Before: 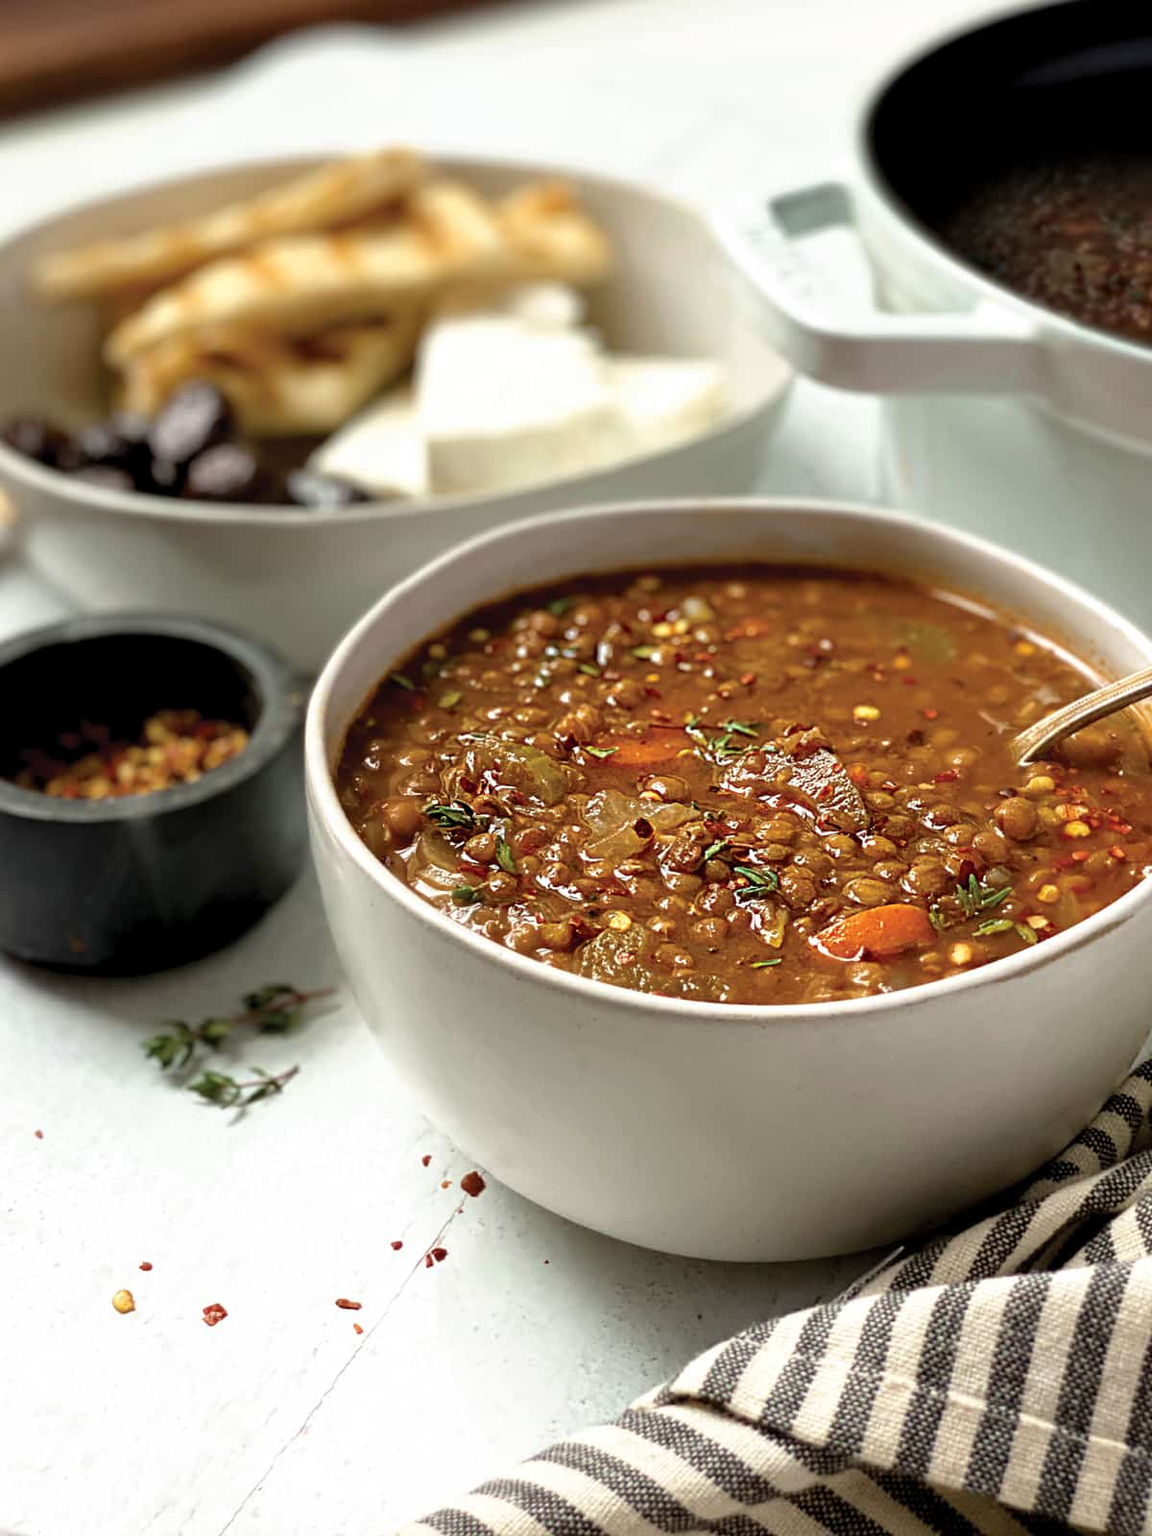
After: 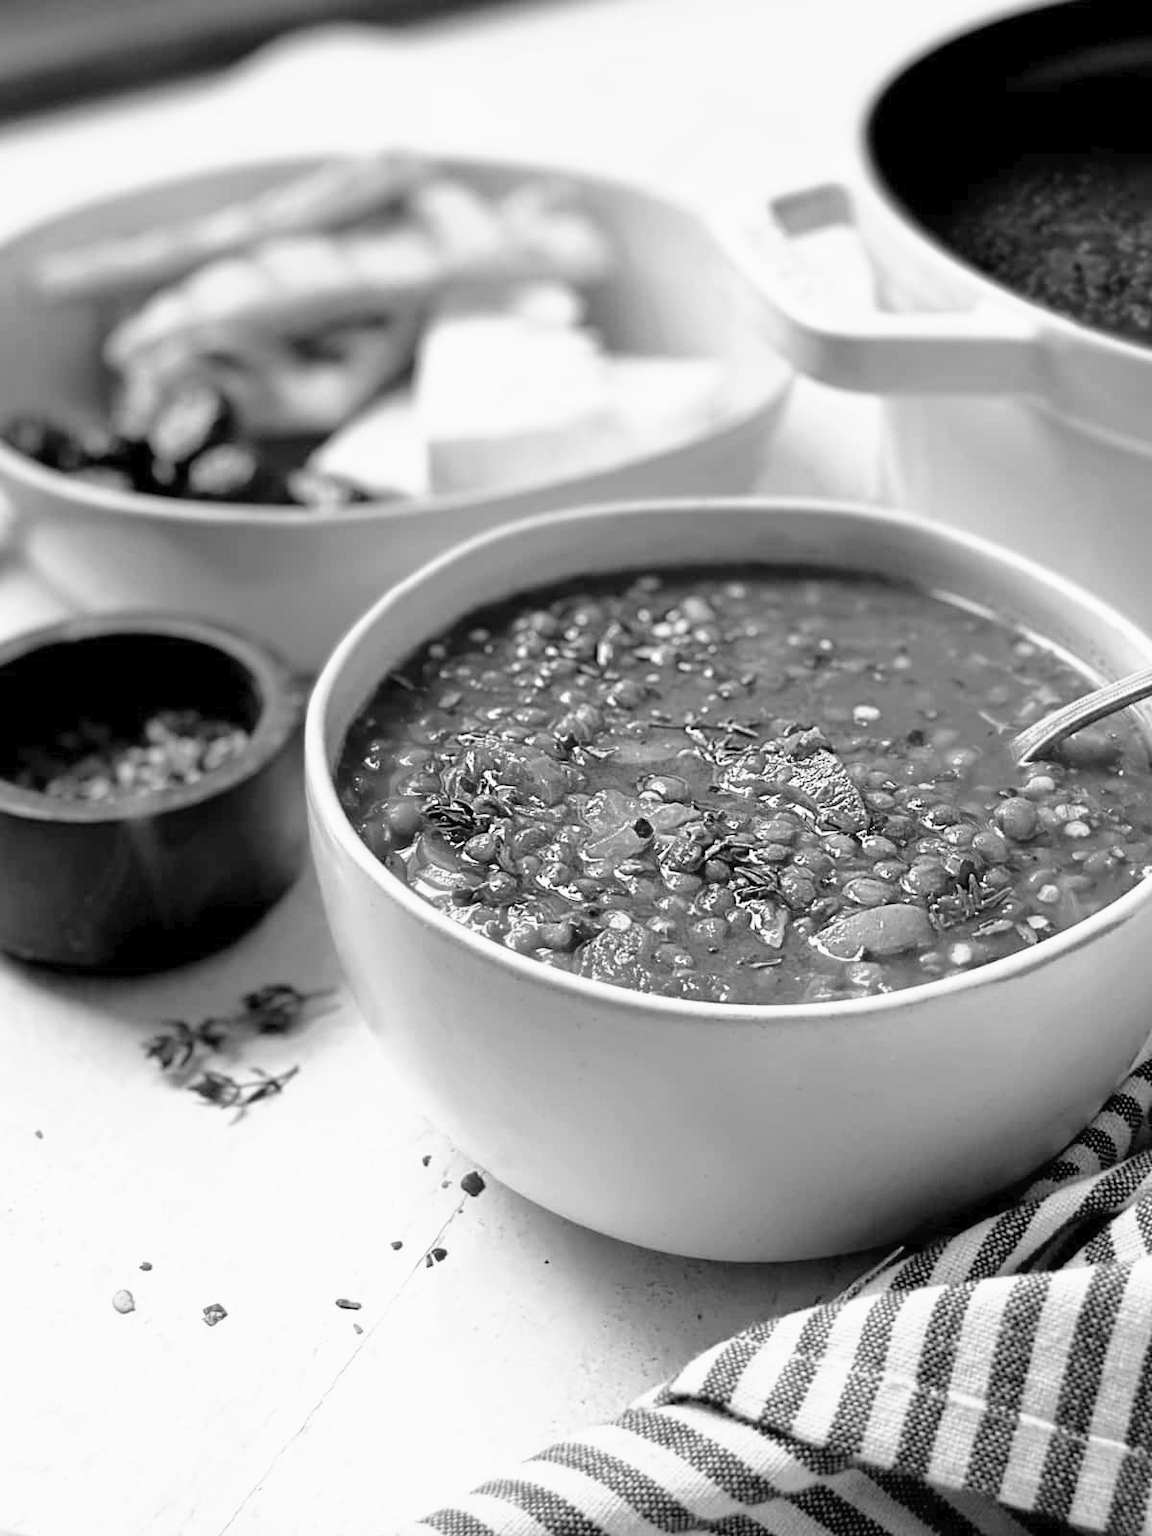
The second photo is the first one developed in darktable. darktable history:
tone curve: curves: ch0 [(0, 0) (0.003, 0.022) (0.011, 0.025) (0.025, 0.032) (0.044, 0.055) (0.069, 0.089) (0.1, 0.133) (0.136, 0.18) (0.177, 0.231) (0.224, 0.291) (0.277, 0.35) (0.335, 0.42) (0.399, 0.496) (0.468, 0.561) (0.543, 0.632) (0.623, 0.706) (0.709, 0.783) (0.801, 0.865) (0.898, 0.947) (1, 1)], preserve colors none
color look up table: target L [92.35, 85.27, 88.47, 85.98, 86.34, 74.78, 77.71, 48.04, 64.74, 55.15, 51.62, 37.82, 40.73, 23.07, 11.59, 8.923, 200.09, 78.43, 76.61, 69.98, 68.12, 58.64, 69.98, 46.97, 51.22, 50.83, 40.18, 36.85, 24.42, 90.94, 72.21, 84.56, 79.88, 67.74, 79.88, 69.24, 62.46, 41.96, 39.9, 35.16, 13.23, 16.11, 92.35, 89.88, 82.41, 63.6, 61.7, 26.8, 23.97], target a [-0.003, -0.001, 0 ×5, -0.001, 0 ×10, -0.001, 0, 0, -0.001, 0, 0.001, 0, 0, 0.001, 0, 0, -0.003, -0.001, -0.001, 0 ×4, -0.001, 0 ×5, -0.003, 0 ×6], target b [0.024, 0.023, 0.001, 0.001, 0.001, 0.002, 0.001, 0.018, 0.002 ×4, -0.002, 0.002, -0.001, -0.001, 0, 0.001, 0.022, 0.002, 0.002, 0.019, 0.002, -0.003, 0.002, 0.002, -0.002, -0.002, 0.001, 0.025, 0.021, 0.002, 0.001, 0.002, 0.001, 0.002 ×4, -0.002, 0.001, -0.001, 0.024, 0.001, 0.001, 0.002, 0.002, -0.002, 0.002], num patches 49
